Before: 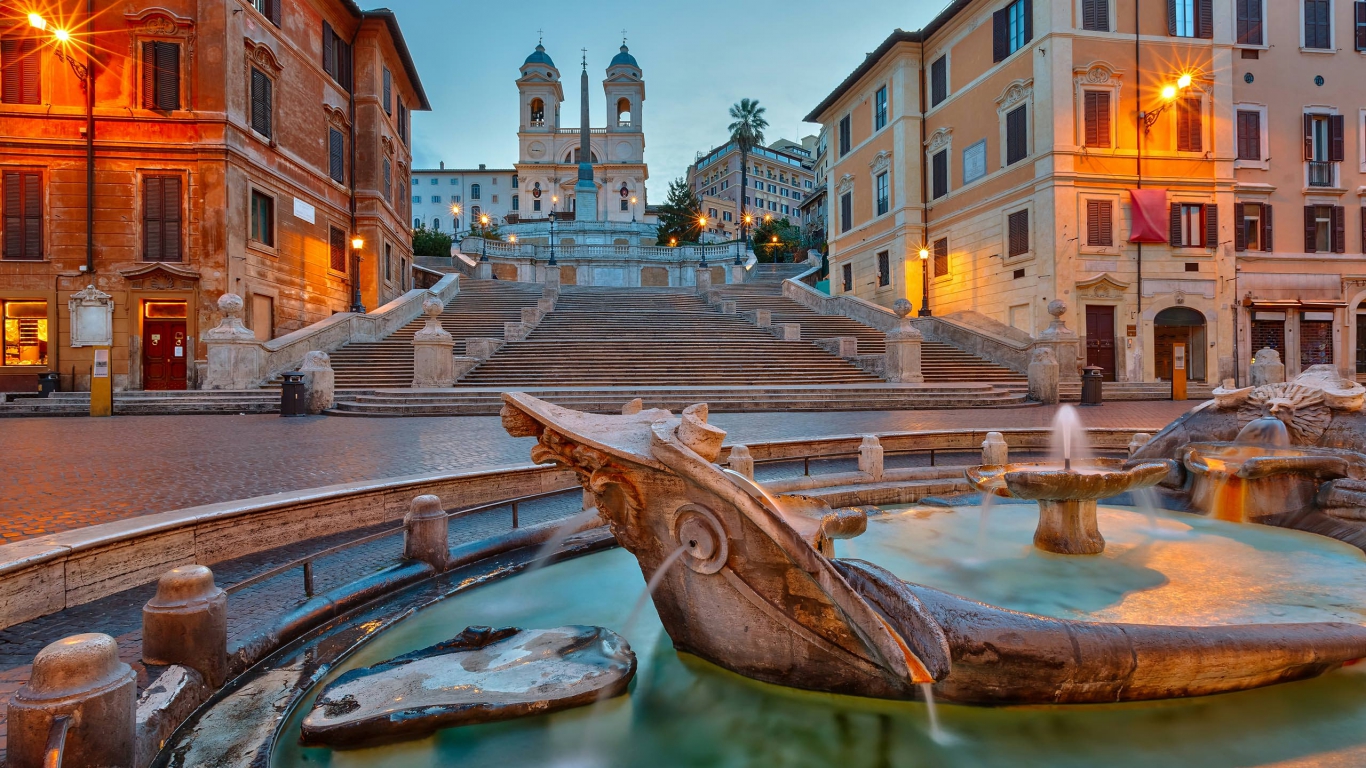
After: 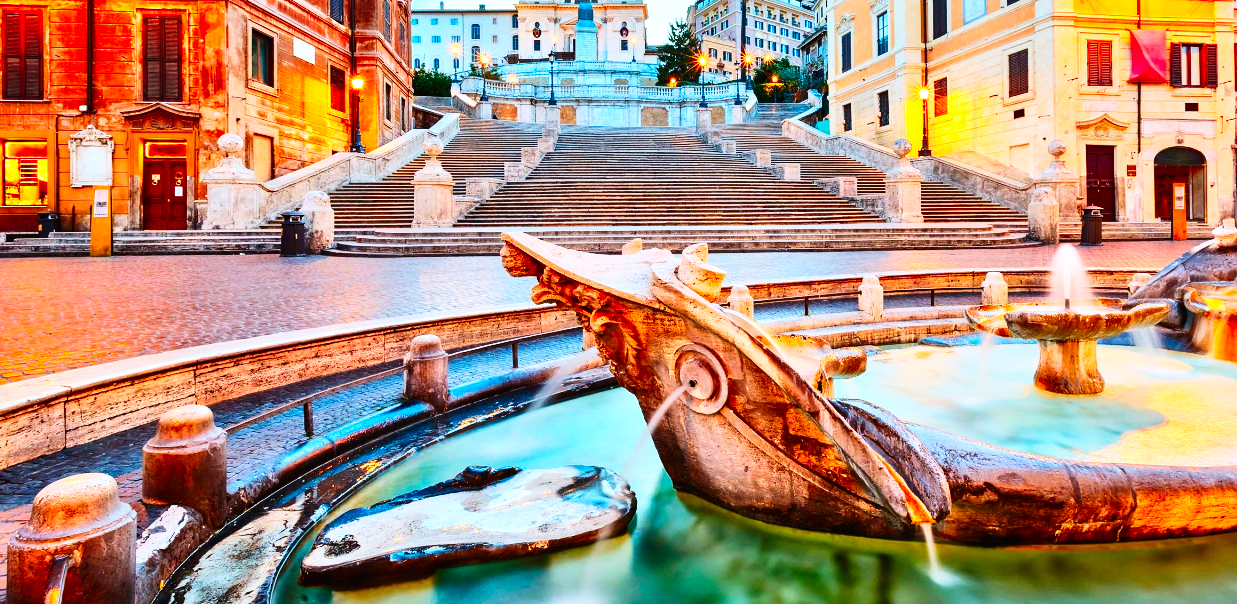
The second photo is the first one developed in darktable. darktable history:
crop: top 20.916%, right 9.437%, bottom 0.316%
contrast brightness saturation: contrast 0.23, brightness 0.1, saturation 0.29
base curve: curves: ch0 [(0, 0) (0.007, 0.004) (0.027, 0.03) (0.046, 0.07) (0.207, 0.54) (0.442, 0.872) (0.673, 0.972) (1, 1)], preserve colors none
